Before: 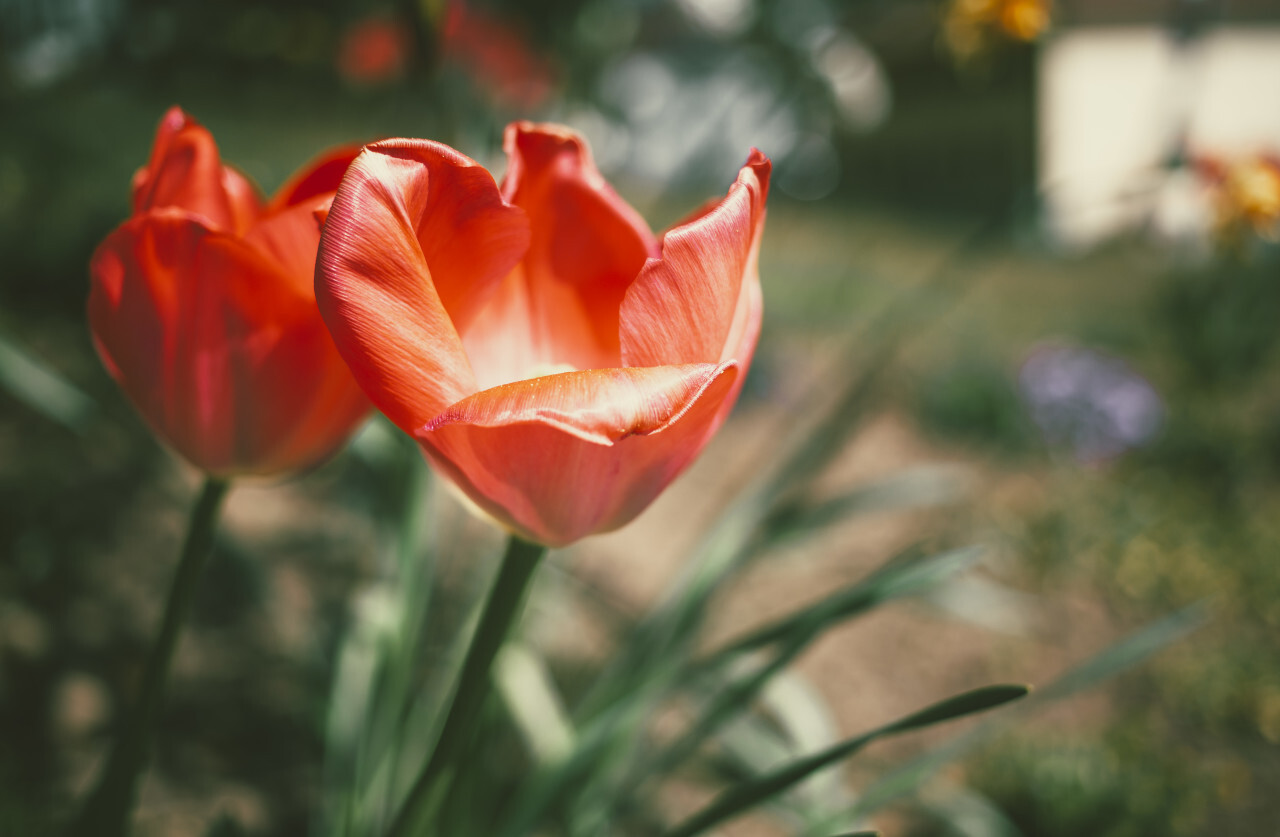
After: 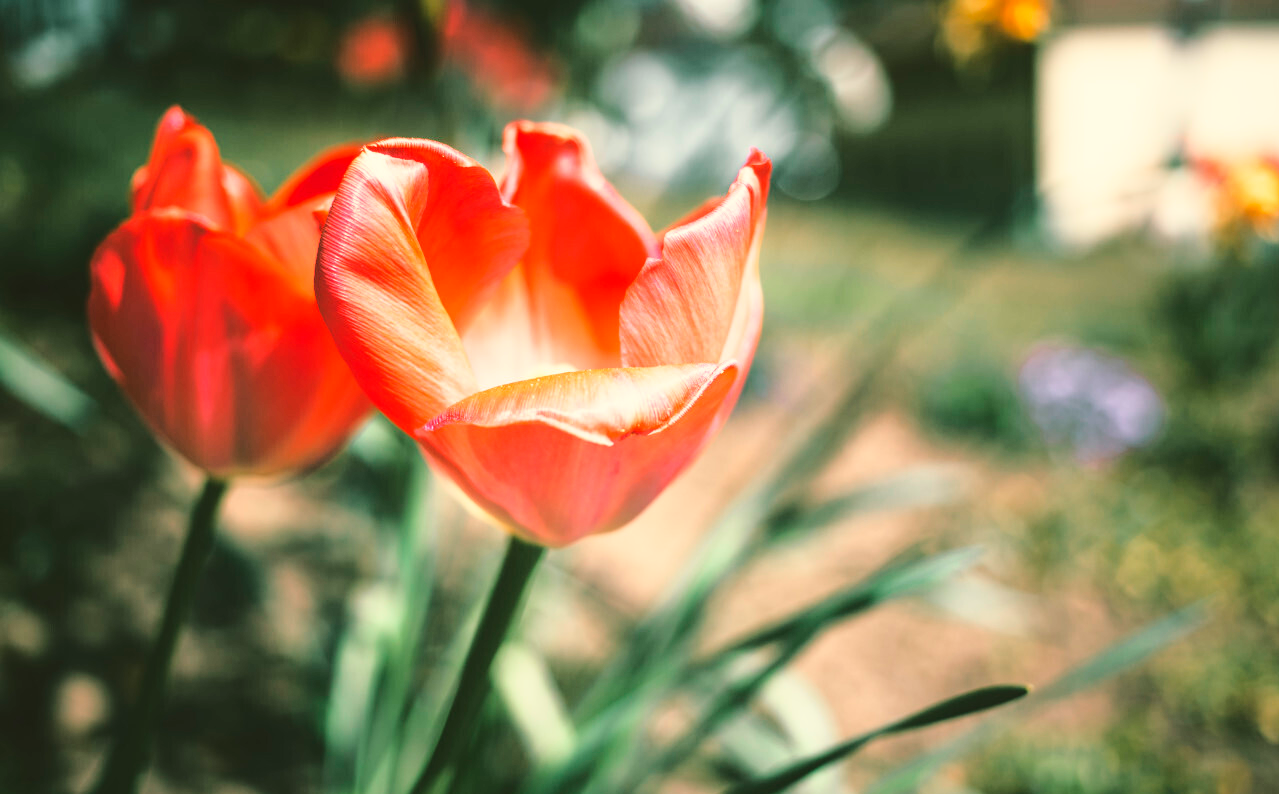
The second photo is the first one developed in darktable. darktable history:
crop and rotate: top 0%, bottom 5.097%
base curve: curves: ch0 [(0, 0) (0.032, 0.037) (0.105, 0.228) (0.435, 0.76) (0.856, 0.983) (1, 1)]
tone equalizer: on, module defaults
